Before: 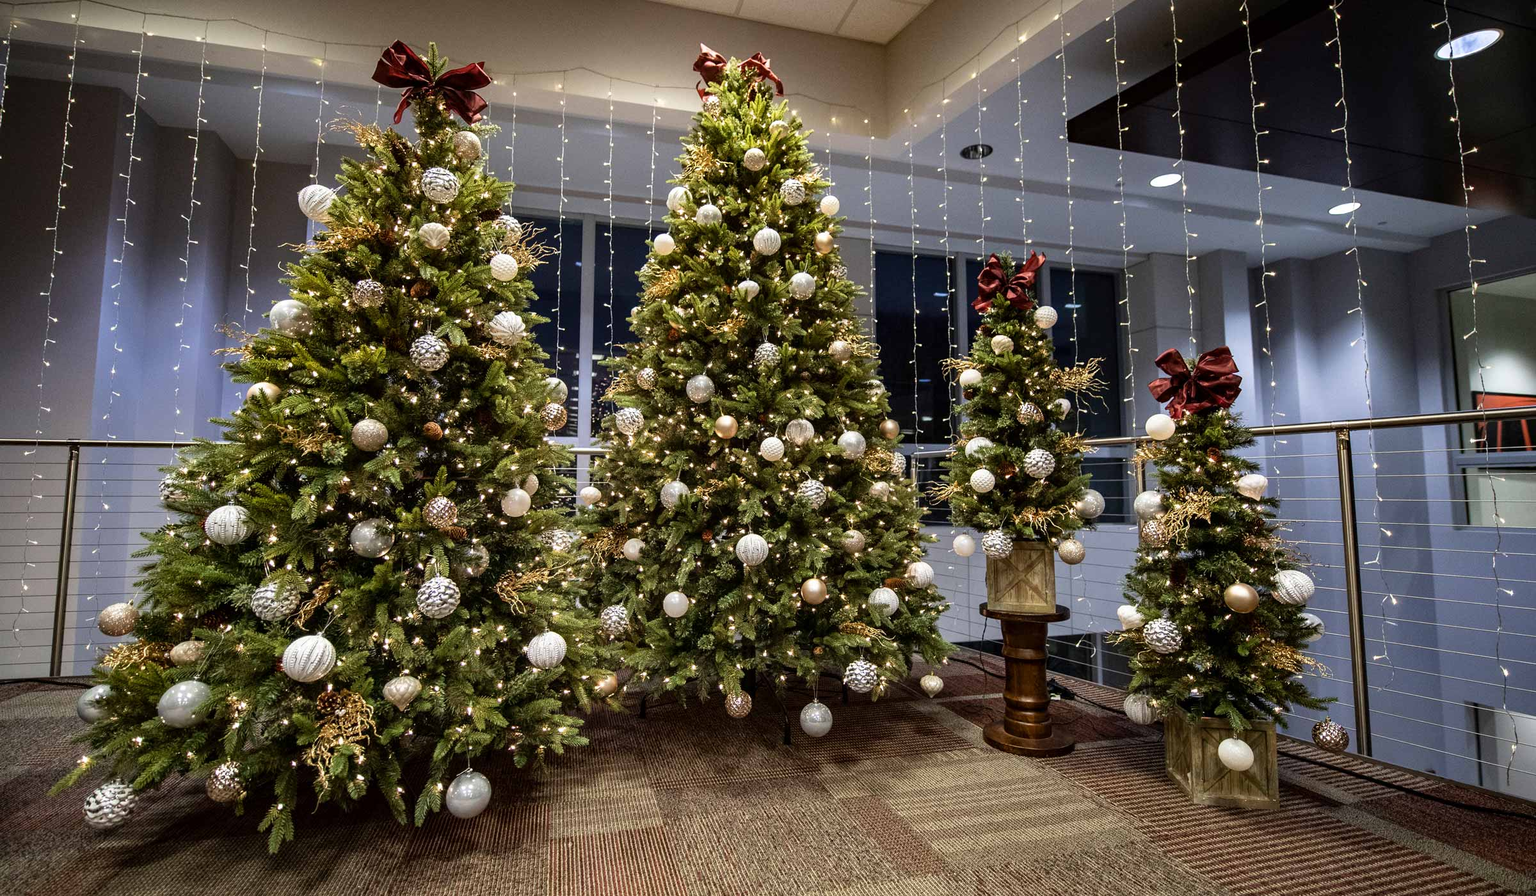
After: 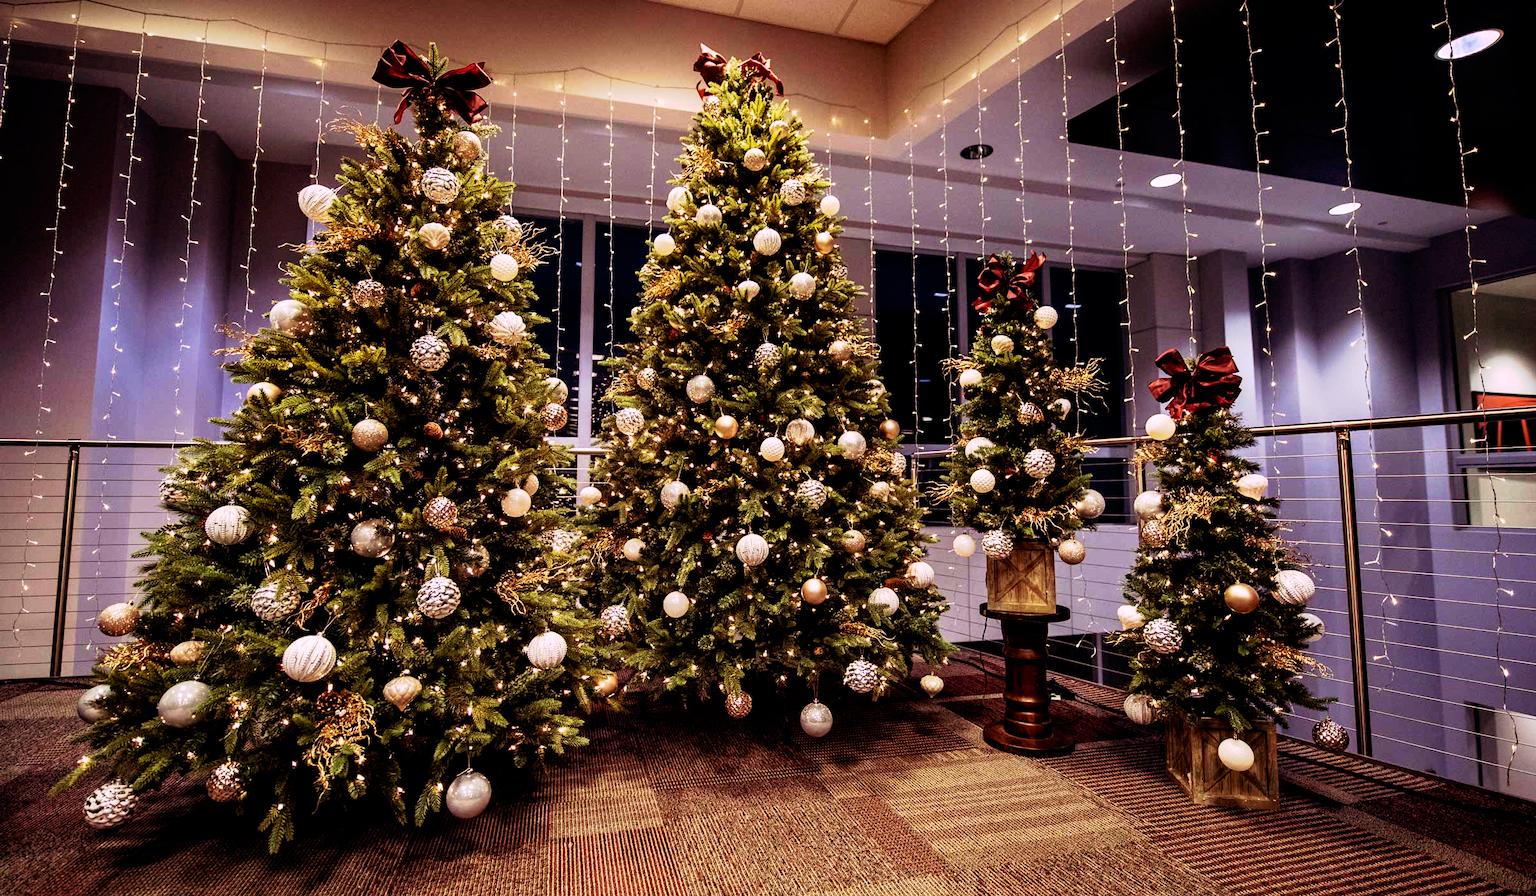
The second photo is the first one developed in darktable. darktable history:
tone curve: curves: ch0 [(0, 0) (0.003, 0.001) (0.011, 0.001) (0.025, 0.001) (0.044, 0.001) (0.069, 0.003) (0.1, 0.007) (0.136, 0.013) (0.177, 0.032) (0.224, 0.083) (0.277, 0.157) (0.335, 0.237) (0.399, 0.334) (0.468, 0.446) (0.543, 0.562) (0.623, 0.683) (0.709, 0.801) (0.801, 0.869) (0.898, 0.918) (1, 1)], preserve colors none
color look up table: target L [94.83, 86.96, 89.45, 77.78, 81.68, 69.3, 65.36, 66.53, 58.19, 56.72, 50.32, 46.53, 42.21, 24.54, 201.29, 72.63, 71.79, 65.15, 54.32, 55.5, 50.6, 44.03, 39.88, 31.89, 13.08, 88.07, 69.29, 67.98, 61.2, 54.42, 49.23, 49.15, 50.9, 44.88, 40.8, 44.38, 27.86, 29.75, 27.4, 16.02, 0.235, 98.83, 80.96, 77.59, 72.43, 65.7, 63.2, 46.84, 27.41], target a [1.158, -15.37, -6.387, -58.28, 5.039, -52.71, -43.85, -8.061, -20.6, -31.95, -32.01, -8.613, 5.578, -13.85, 0, 20.57, 16.01, 35.45, 39.66, 24.74, 53.86, 44.45, 39.12, 16.03, 18.02, 42.59, 33.57, 33.56, 66.04, 56.9, 18.37, 10.88, 56.5, 32.76, 43.39, 49.14, 24.6, 33.52, 34.28, 16.06, 2.131, 10.11, -45.07, -12.82, -28.02, -3.058, -25.17, 0.938, 0.802], target b [34.65, 74.72, 67.38, 26.21, 24.59, 49.43, 31.51, 47.68, 33.62, 13.67, 33.19, 7.338, 30.45, 10.36, -0.001, 42.84, 54.79, 16.45, 43.75, 20.88, 37.86, 14.02, 32.72, 13.23, 12.79, -24.21, -2.4, -56.14, -60.66, -7.533, -78.52, -25.85, -13.17, -3.53, -86.47, -40.76, -42.09, -27.64, -53.14, -11.04, -13.58, -7.377, -31.34, -5.167, -49.8, -57.44, -13.53, -37.76, -21.07], num patches 49
